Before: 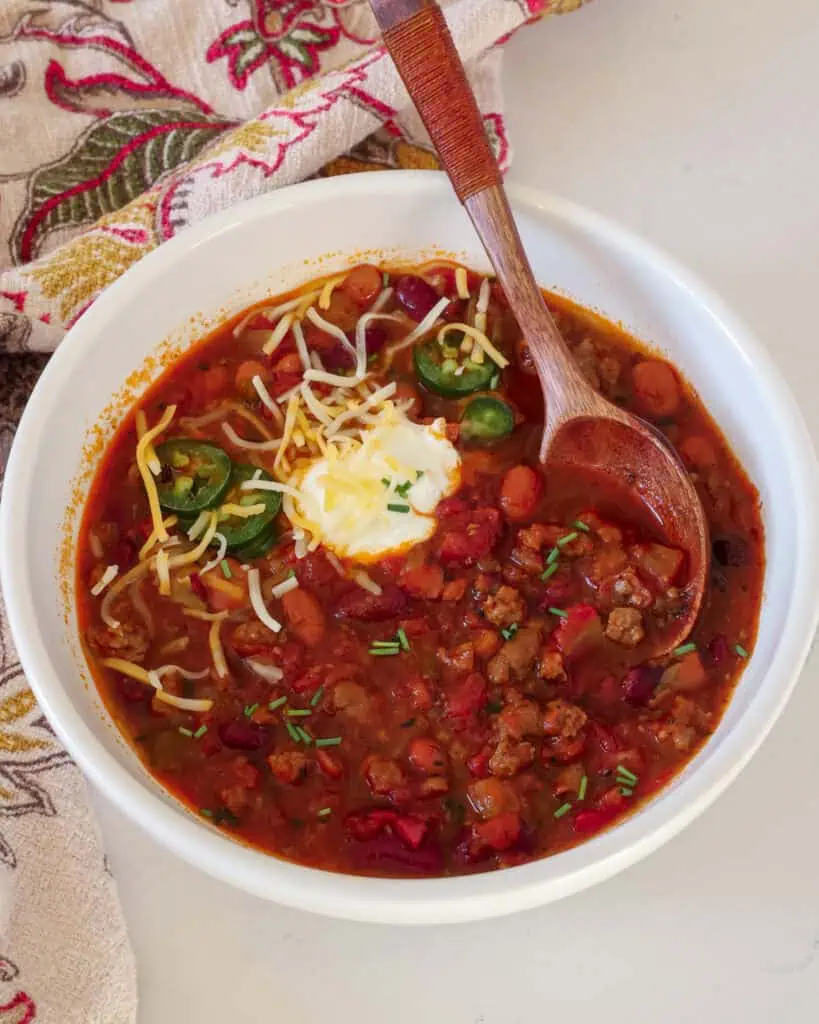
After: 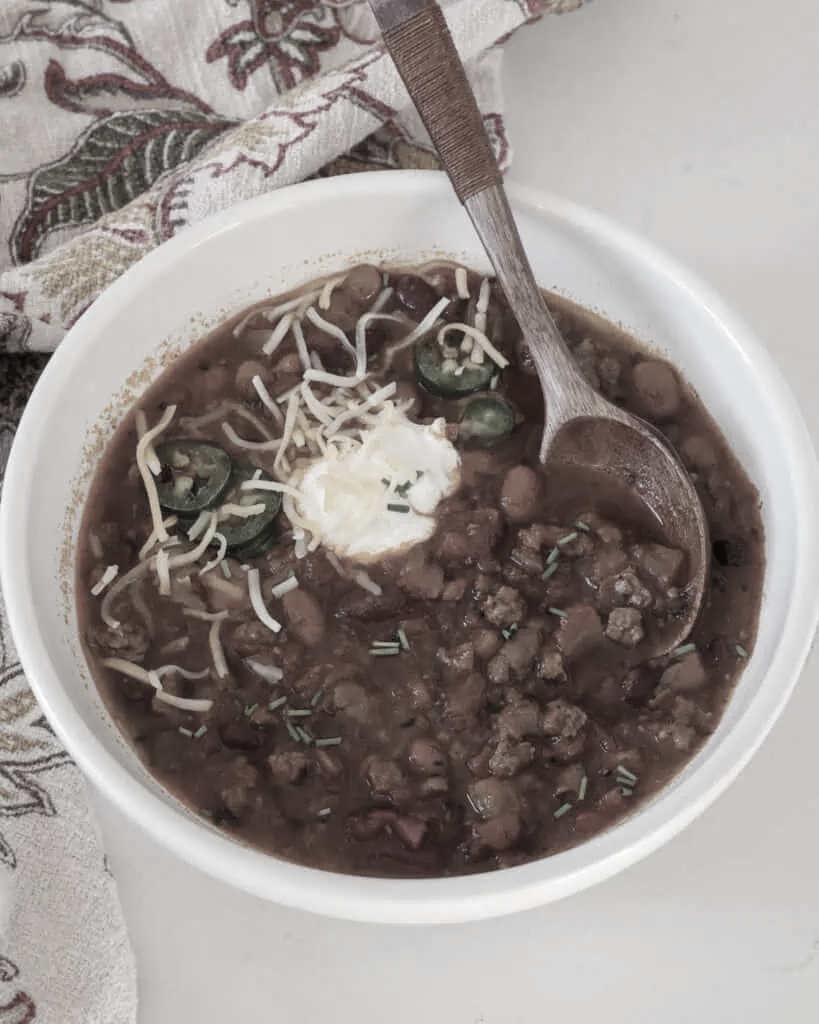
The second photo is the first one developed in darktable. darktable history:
color correction: highlights b* 0.03, saturation 0.185
contrast brightness saturation: saturation -0.027
